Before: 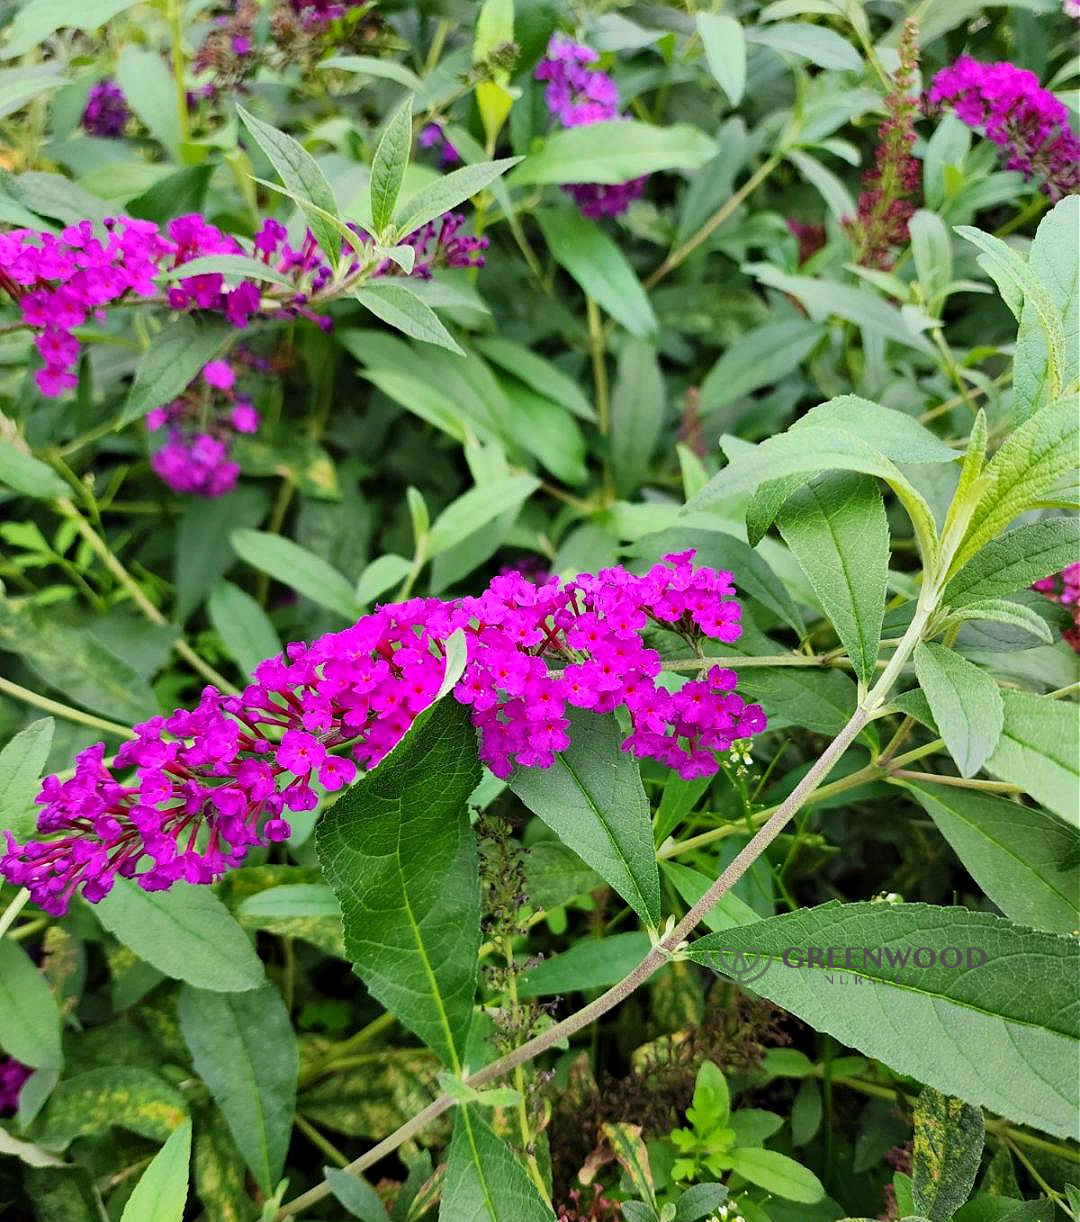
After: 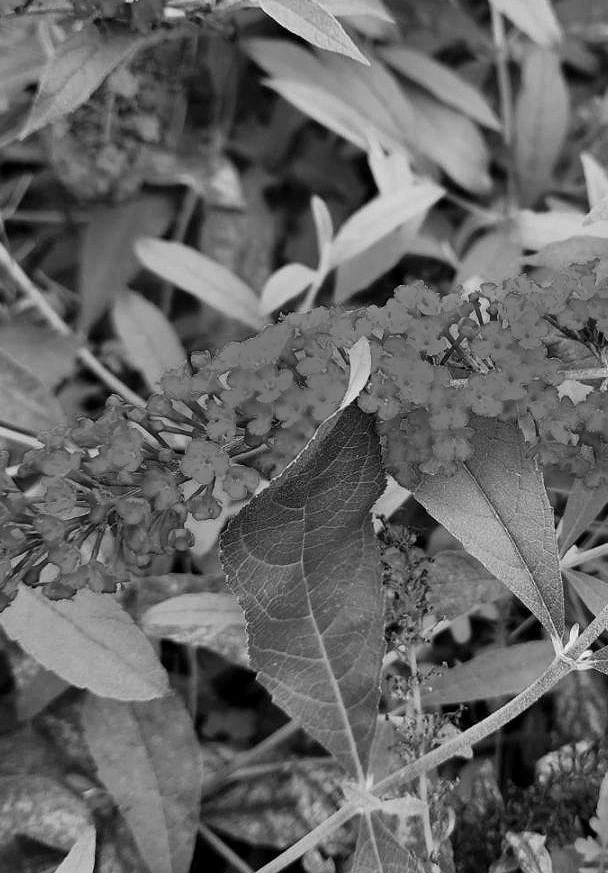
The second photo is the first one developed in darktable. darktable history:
crop: left 8.966%, top 23.852%, right 34.699%, bottom 4.703%
white balance: red 0.988, blue 1.017
monochrome: size 1
